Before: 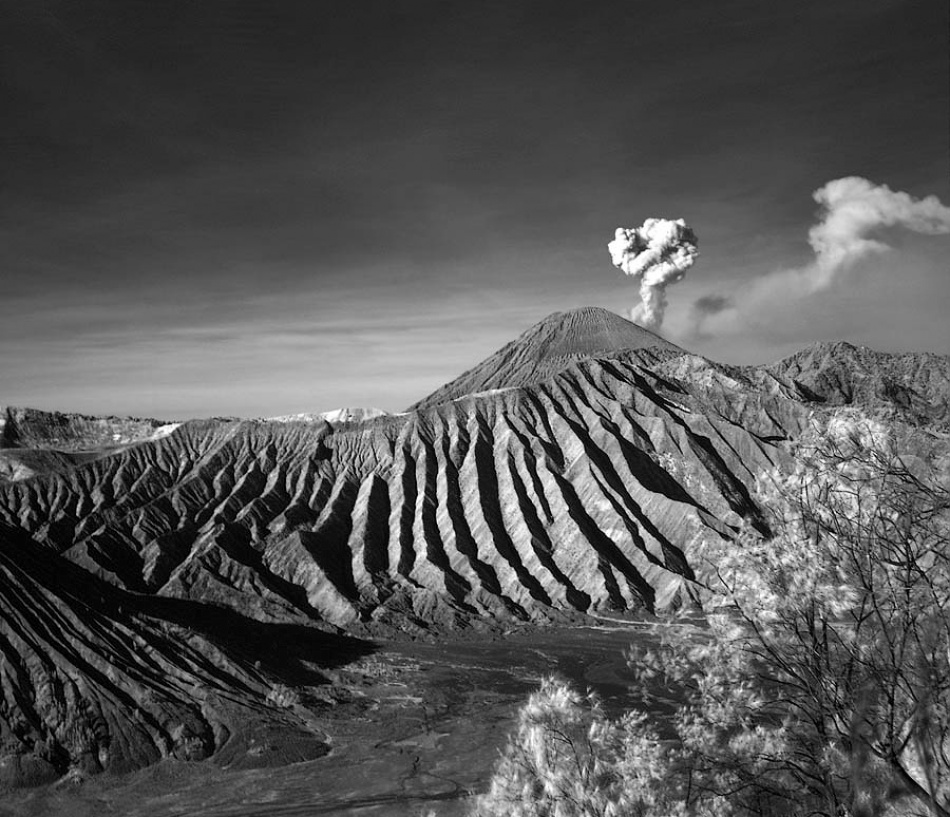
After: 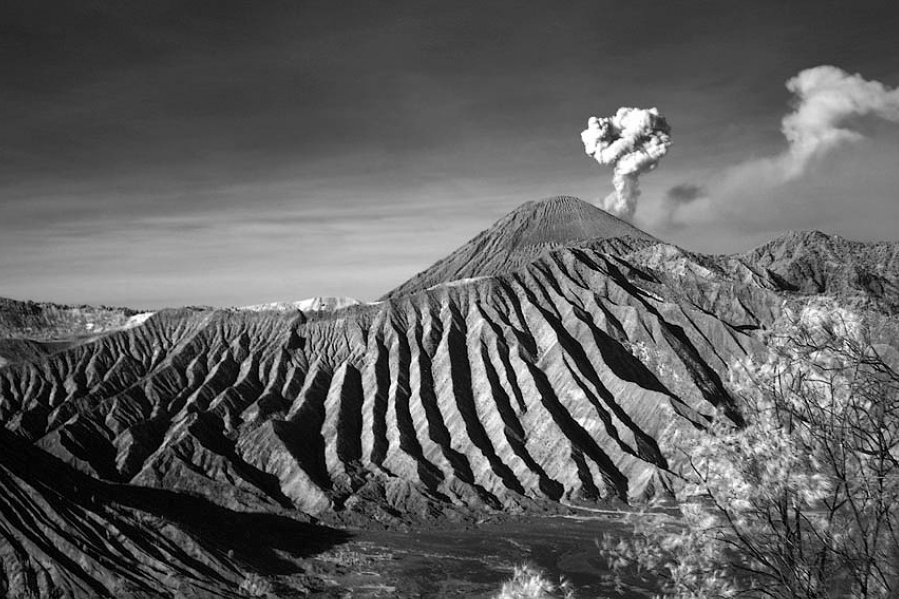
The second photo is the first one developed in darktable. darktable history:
crop and rotate: left 2.957%, top 13.777%, right 2.328%, bottom 12.837%
